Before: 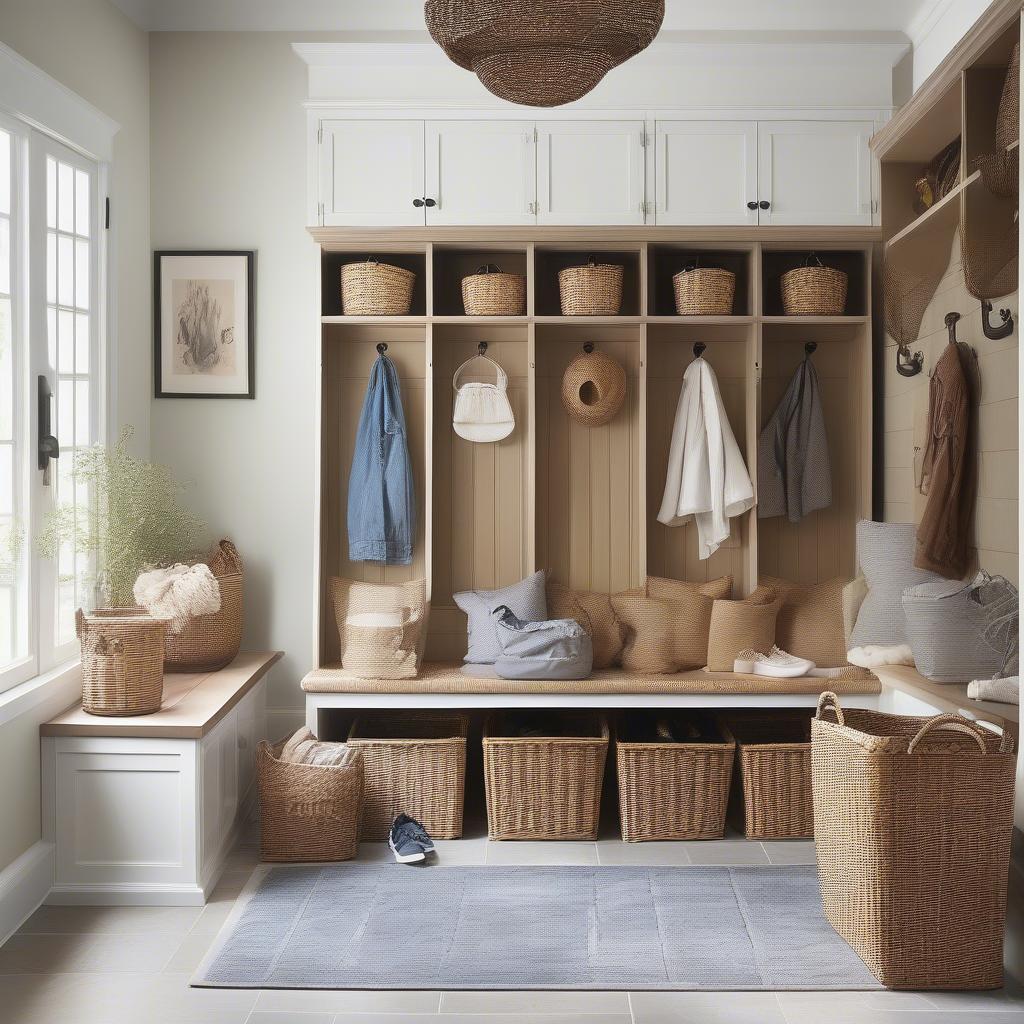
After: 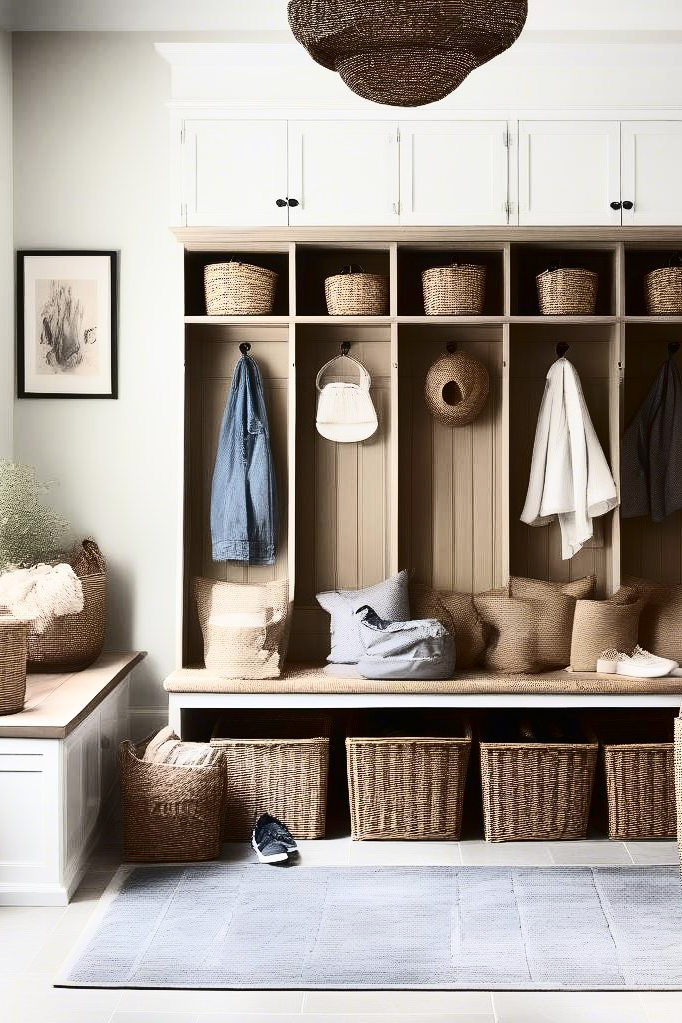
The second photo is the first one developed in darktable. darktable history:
crop and rotate: left 13.431%, right 19.907%
contrast brightness saturation: contrast 0.495, saturation -0.096
color zones: curves: ch0 [(0, 0.497) (0.143, 0.5) (0.286, 0.5) (0.429, 0.483) (0.571, 0.116) (0.714, -0.006) (0.857, 0.28) (1, 0.497)], mix -93.73%
